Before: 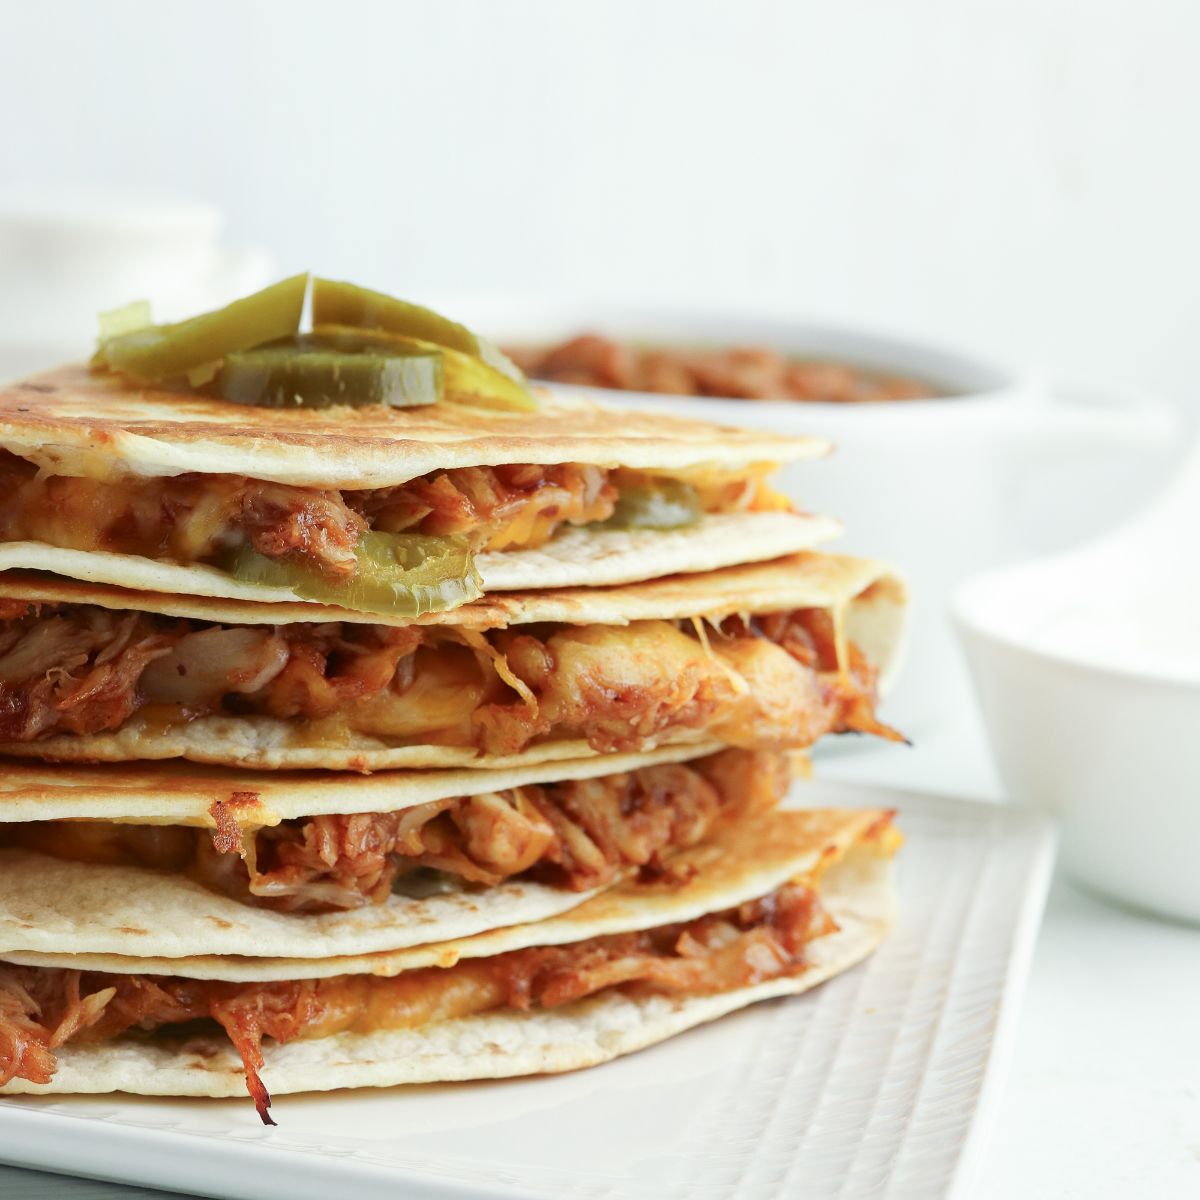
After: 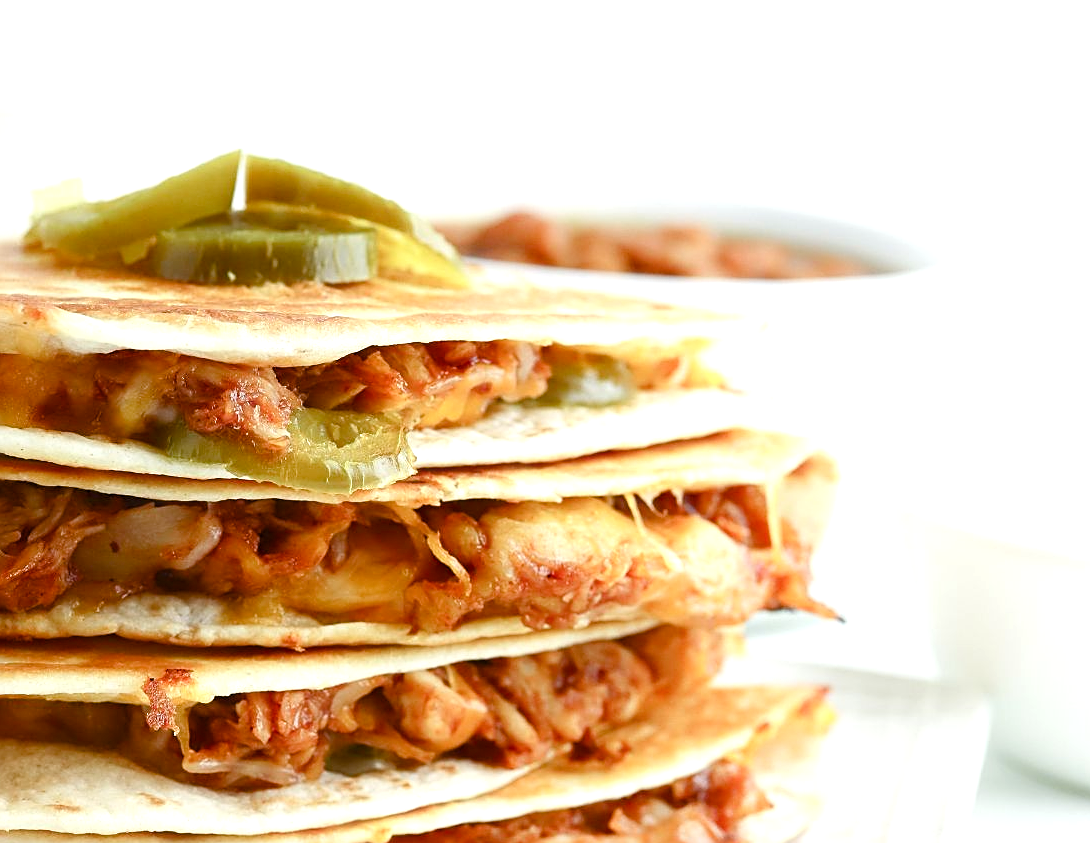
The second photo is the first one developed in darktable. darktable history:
color balance rgb: perceptual saturation grading › global saturation 20%, perceptual saturation grading › highlights -25%, perceptual saturation grading › shadows 50%
haze removal: strength -0.1, adaptive false
sharpen: on, module defaults
crop: left 5.596%, top 10.314%, right 3.534%, bottom 19.395%
exposure: black level correction 0, exposure 0.5 EV, compensate exposure bias true, compensate highlight preservation false
